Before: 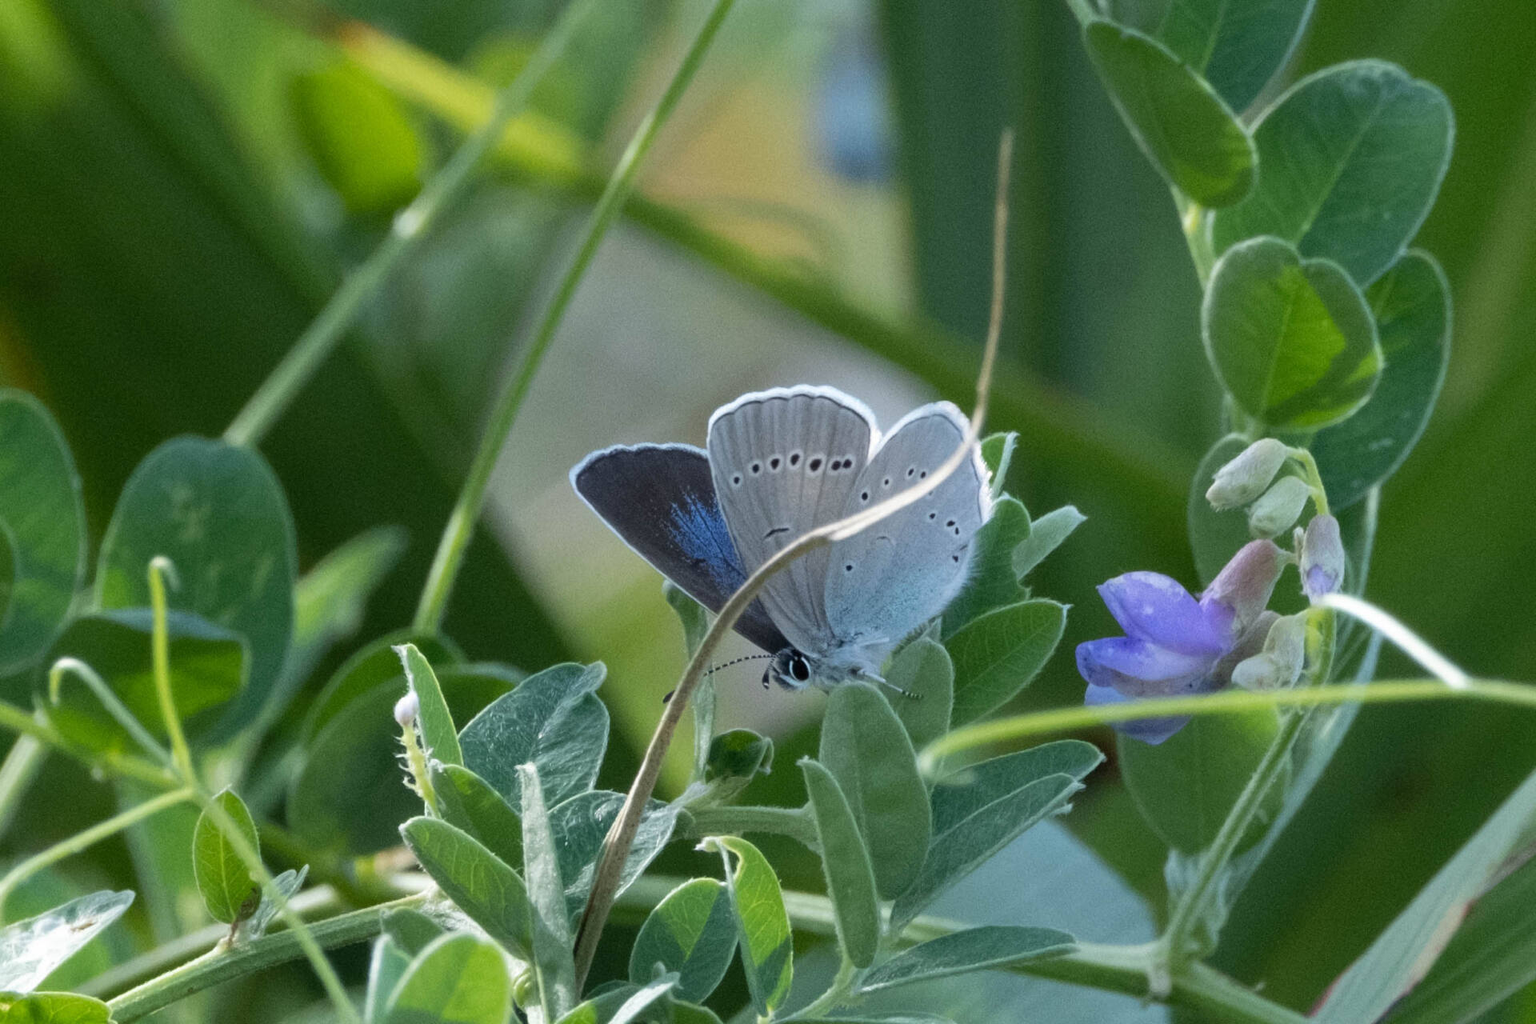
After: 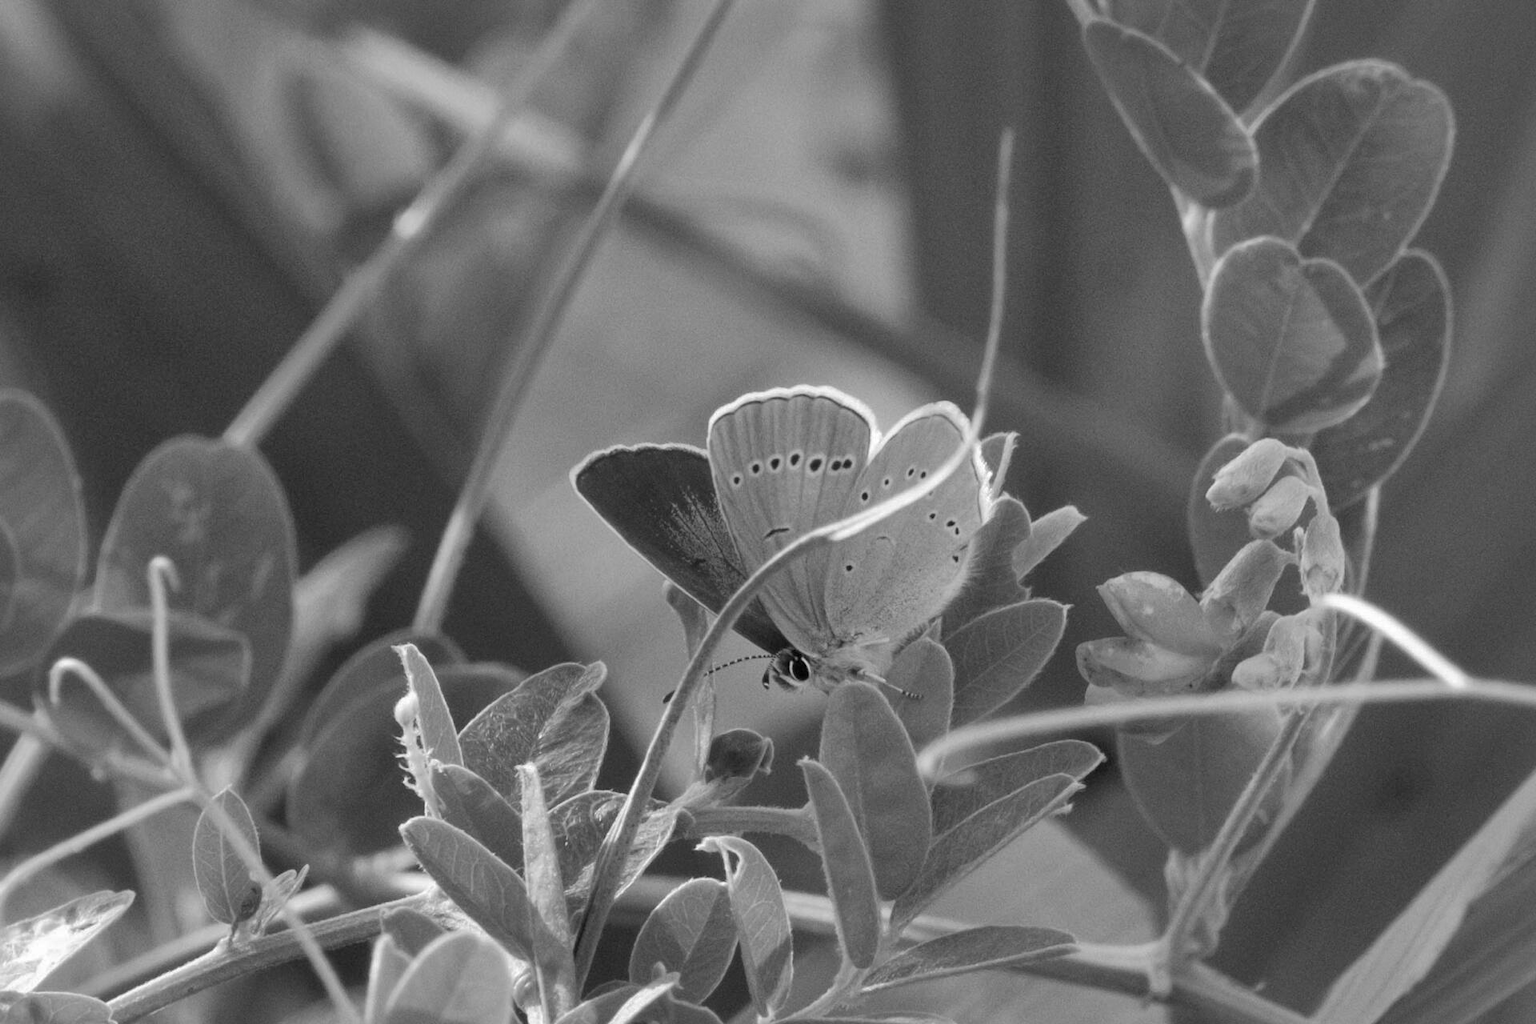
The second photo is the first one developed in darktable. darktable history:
shadows and highlights: on, module defaults
color correction: highlights a* 4.02, highlights b* 4.98, shadows a* -7.55, shadows b* 4.98
monochrome: on, module defaults
